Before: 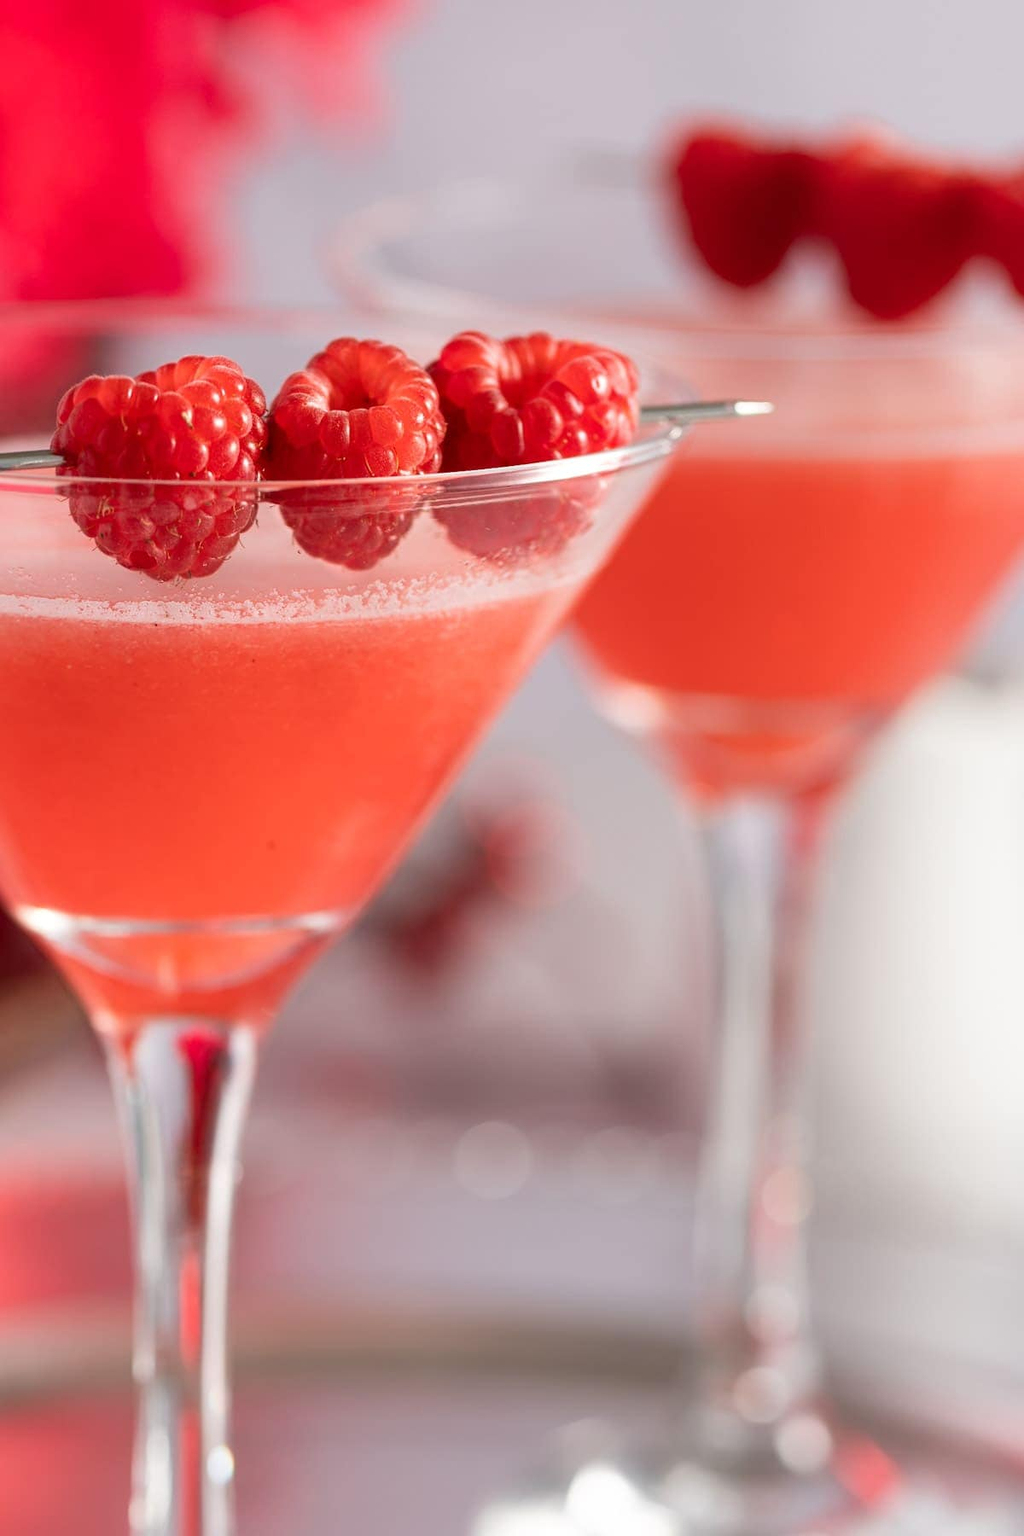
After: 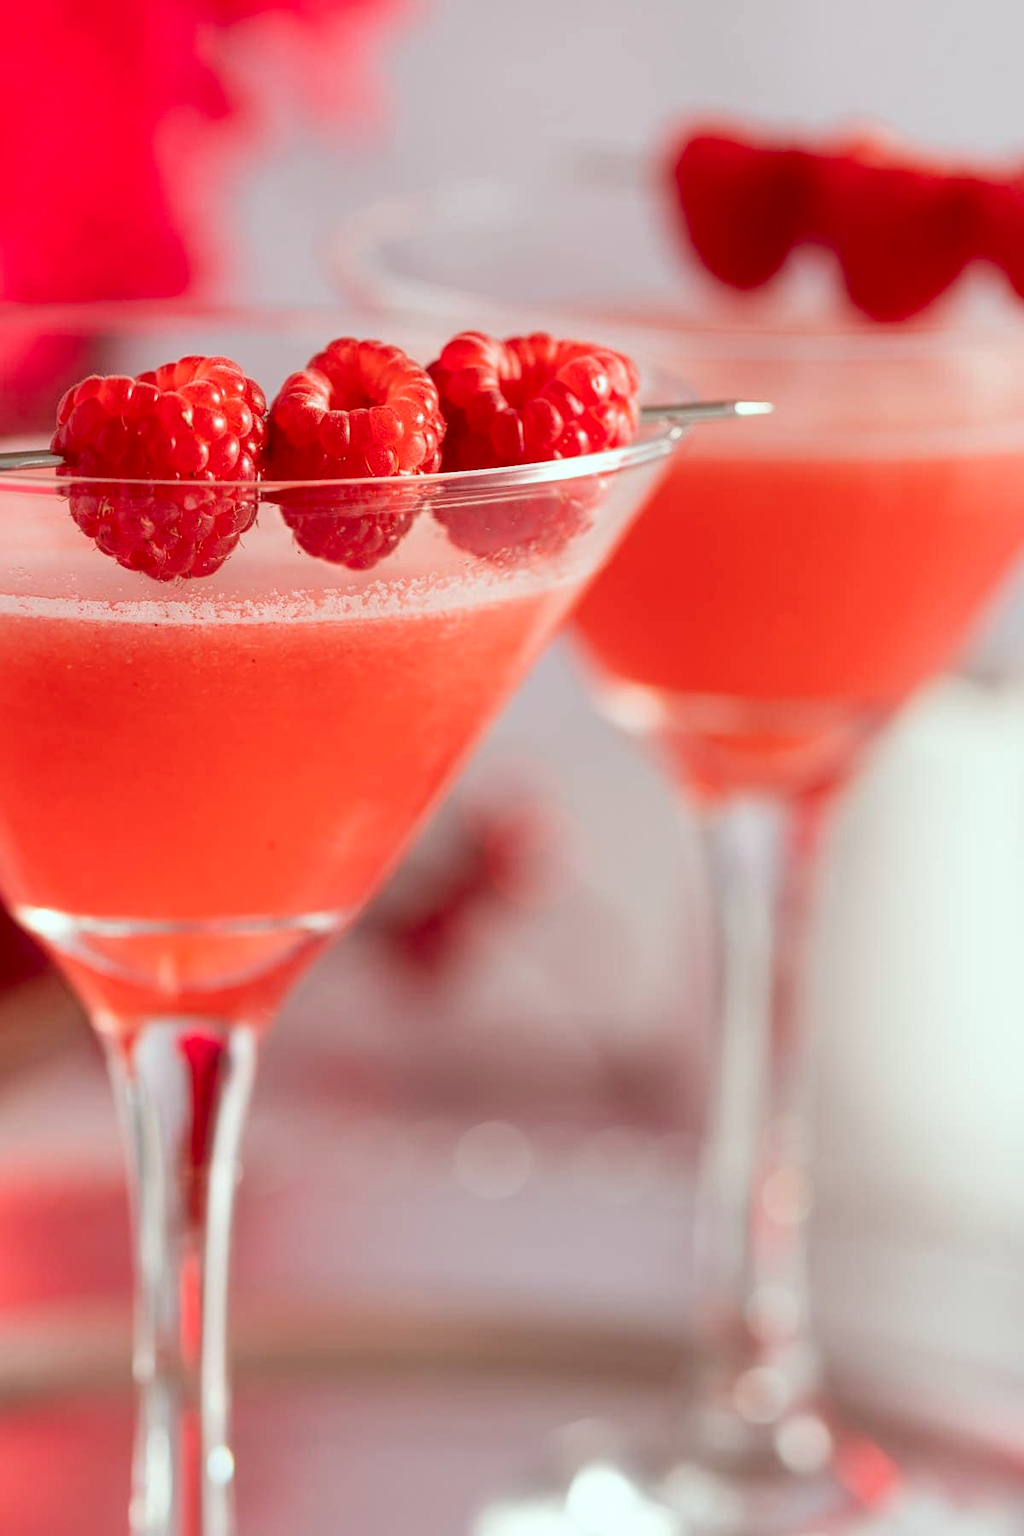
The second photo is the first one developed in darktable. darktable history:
color correction: highlights a* -7.06, highlights b* -0.209, shadows a* 20.67, shadows b* 12.25
